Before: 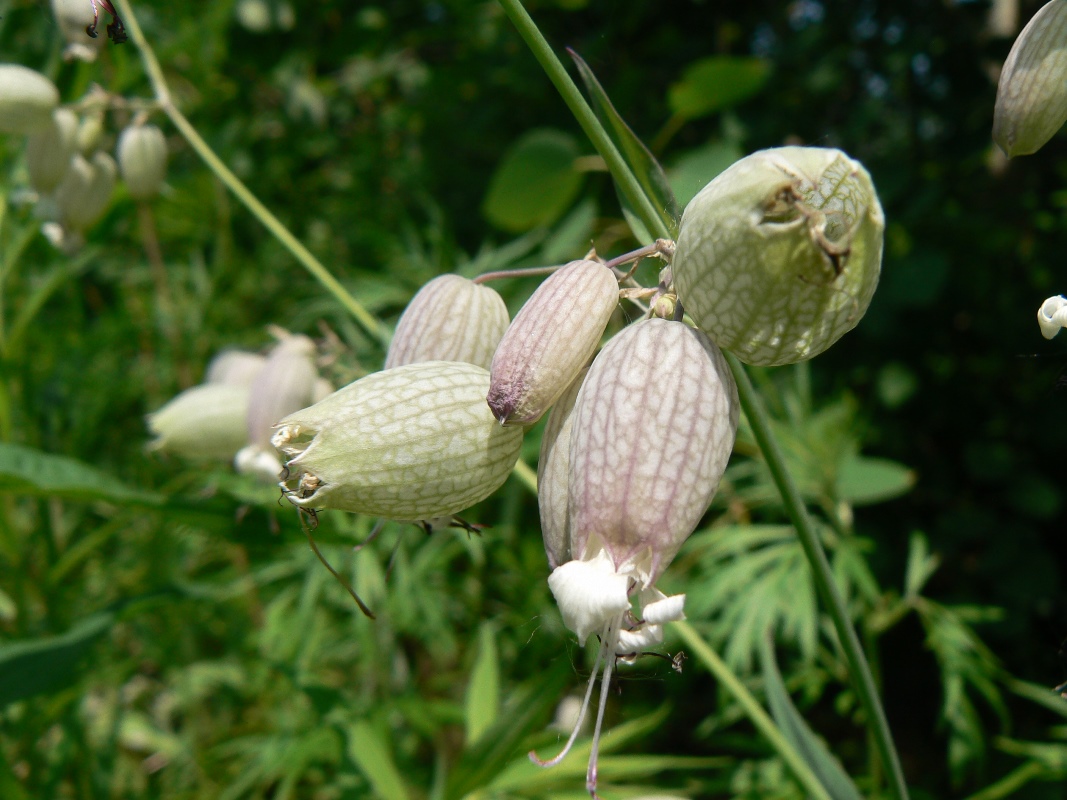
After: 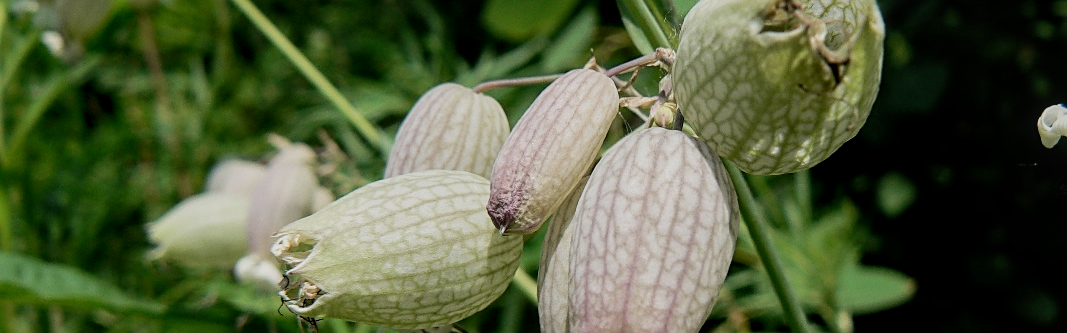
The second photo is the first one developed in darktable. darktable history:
sharpen: on, module defaults
local contrast: on, module defaults
filmic rgb: black relative exposure -7.65 EV, white relative exposure 4.56 EV, hardness 3.61
crop and rotate: top 23.965%, bottom 34.362%
